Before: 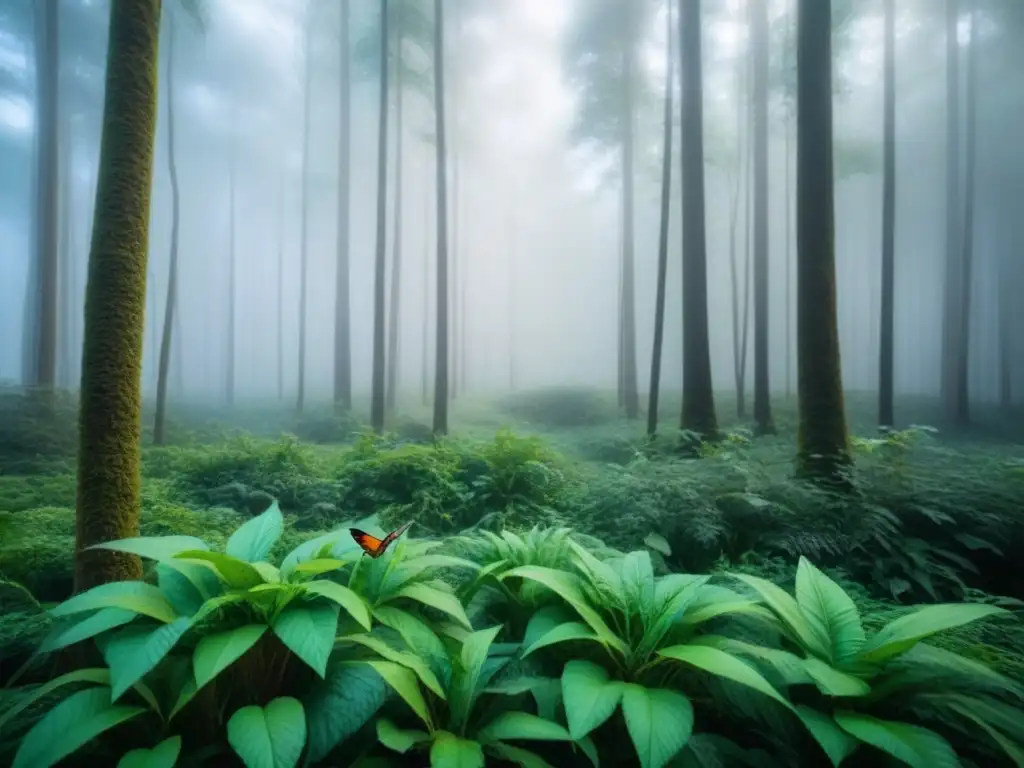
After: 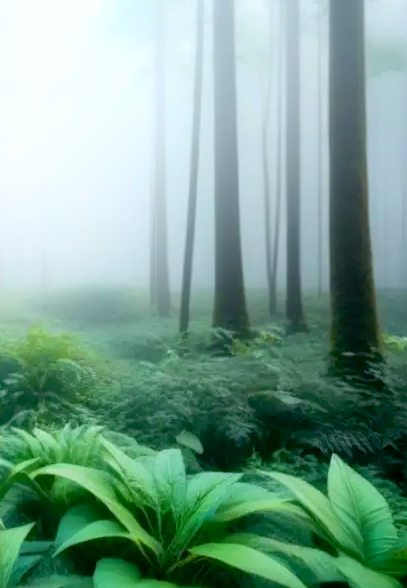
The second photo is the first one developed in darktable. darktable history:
bloom: on, module defaults
exposure: black level correction 0.009, exposure 0.119 EV, compensate highlight preservation false
white balance: red 0.988, blue 1.017
crop: left 45.721%, top 13.393%, right 14.118%, bottom 10.01%
